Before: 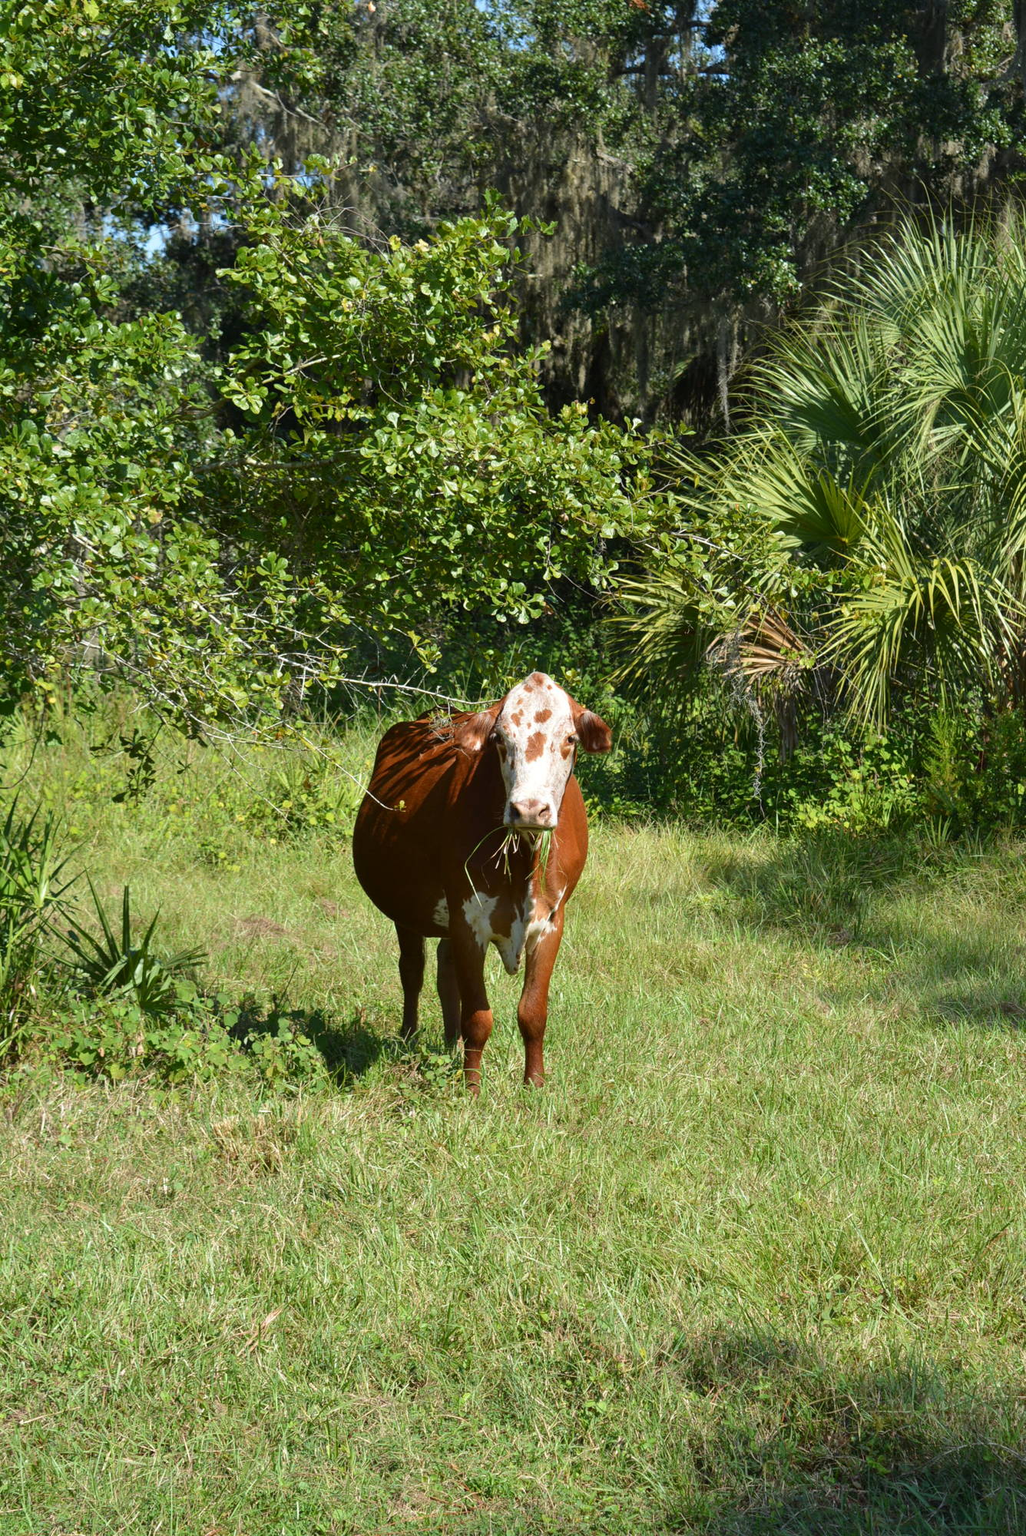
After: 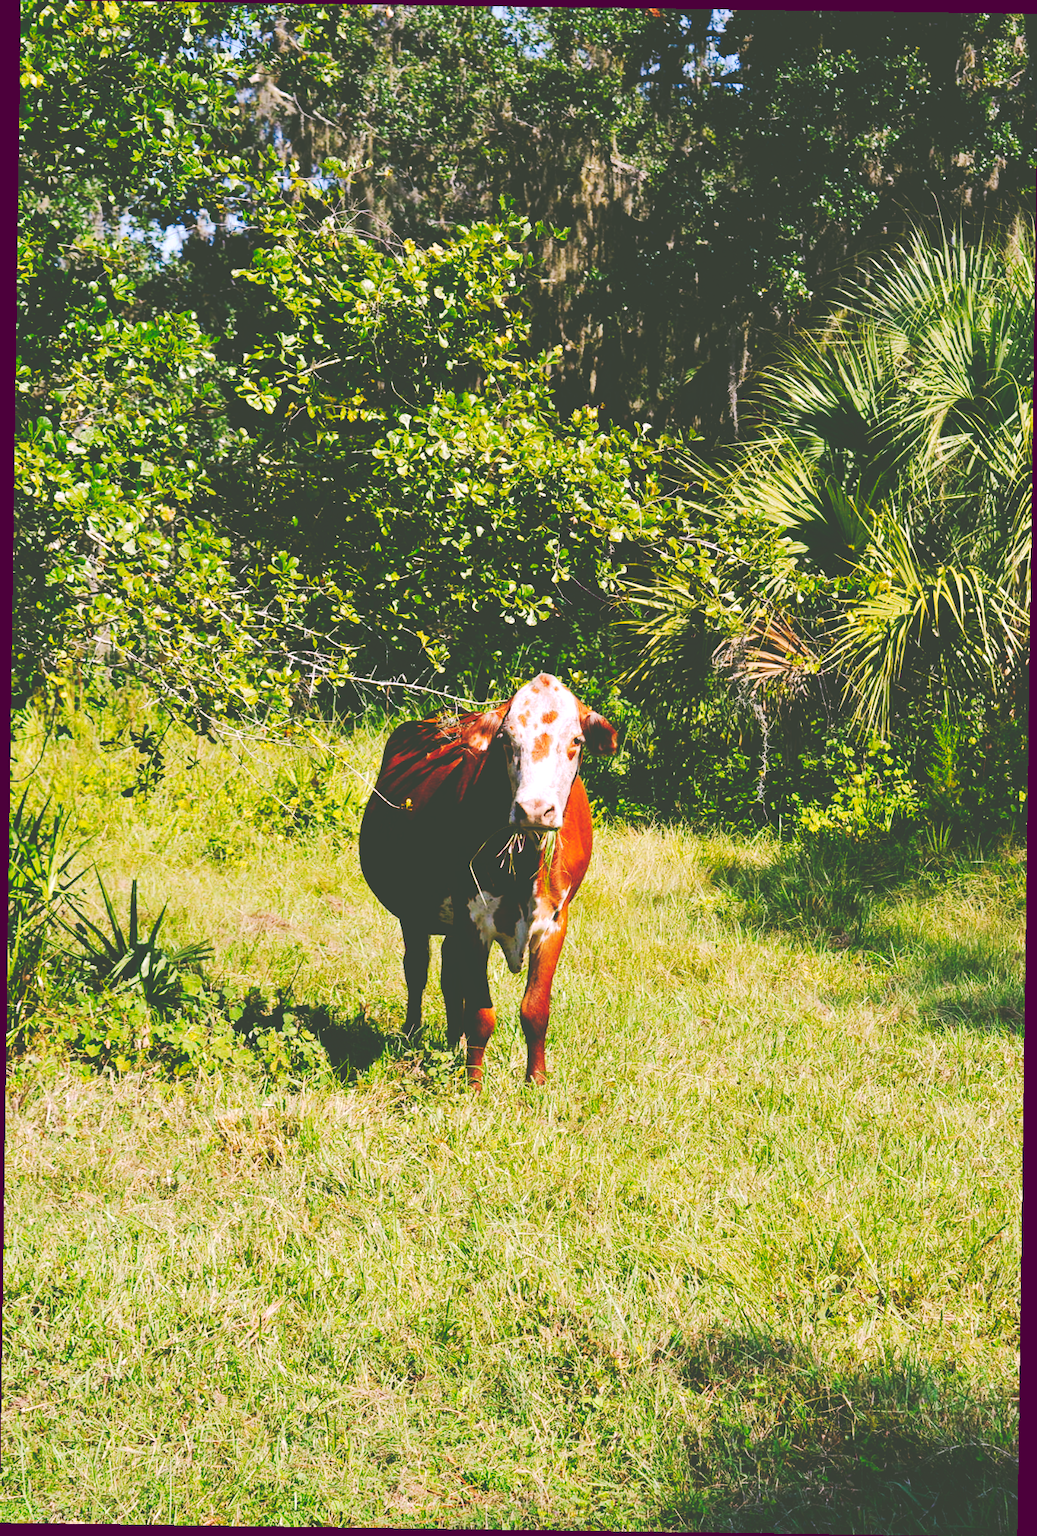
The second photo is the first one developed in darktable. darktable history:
rotate and perspective: rotation 0.8°, automatic cropping off
tone curve: curves: ch0 [(0, 0) (0.003, 0.26) (0.011, 0.26) (0.025, 0.26) (0.044, 0.257) (0.069, 0.257) (0.1, 0.257) (0.136, 0.255) (0.177, 0.258) (0.224, 0.272) (0.277, 0.294) (0.335, 0.346) (0.399, 0.422) (0.468, 0.536) (0.543, 0.657) (0.623, 0.757) (0.709, 0.823) (0.801, 0.872) (0.898, 0.92) (1, 1)], preserve colors none
color correction: highlights a* 4.02, highlights b* 4.98, shadows a* -7.55, shadows b* 4.98
color balance: lift [1, 1, 0.999, 1.001], gamma [1, 1.003, 1.005, 0.995], gain [1, 0.992, 0.988, 1.012], contrast 5%, output saturation 110%
white balance: red 1.066, blue 1.119
